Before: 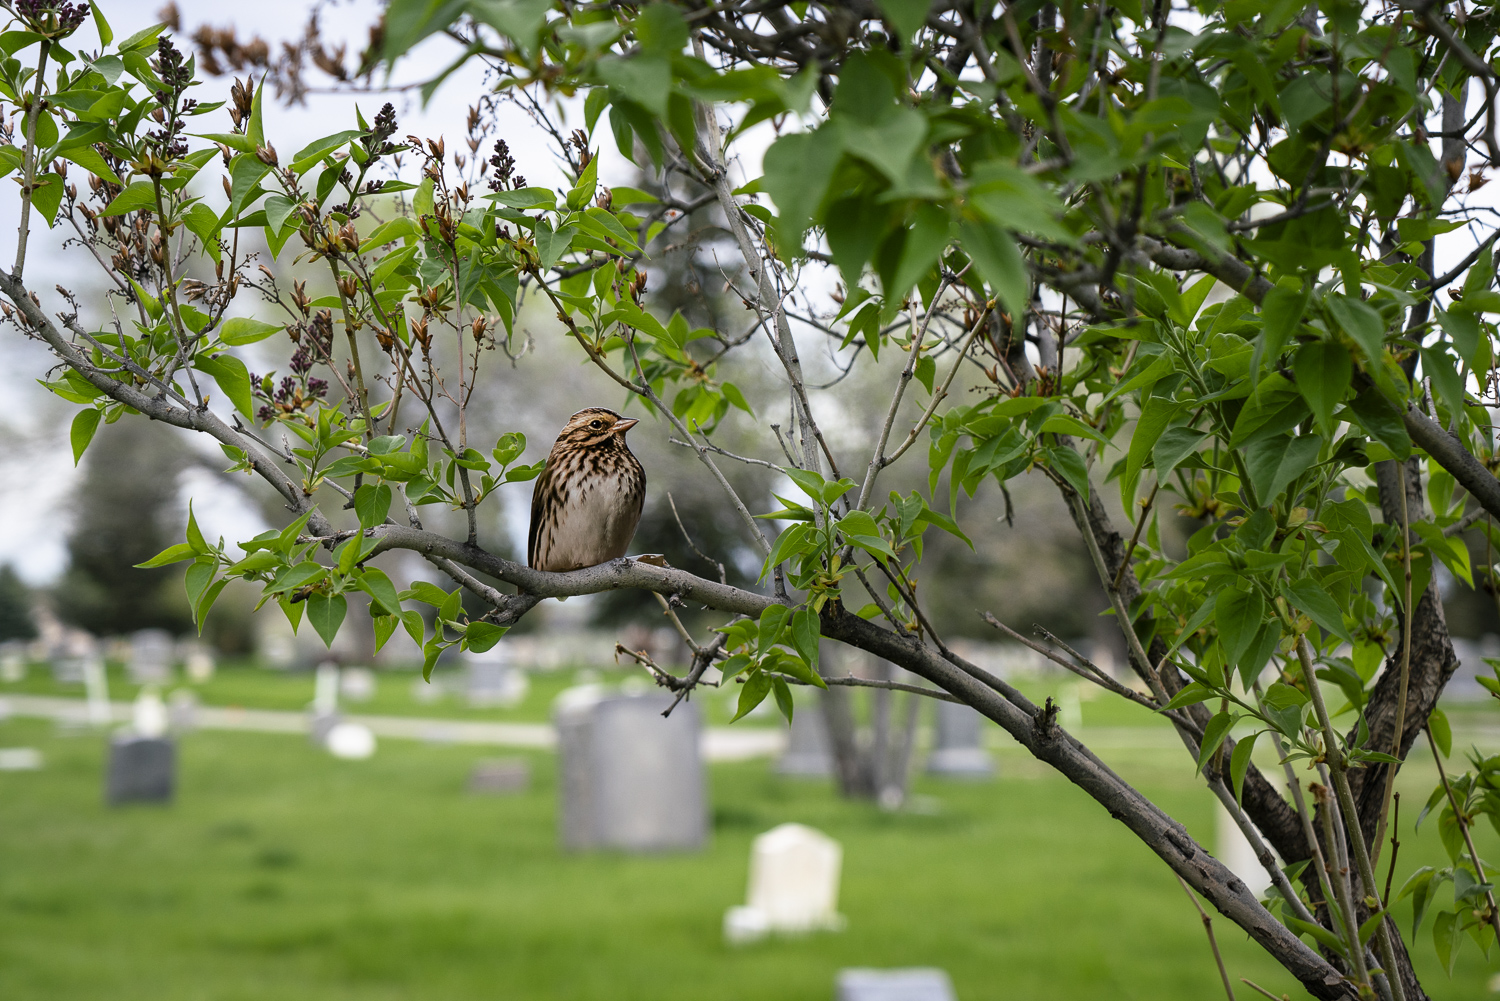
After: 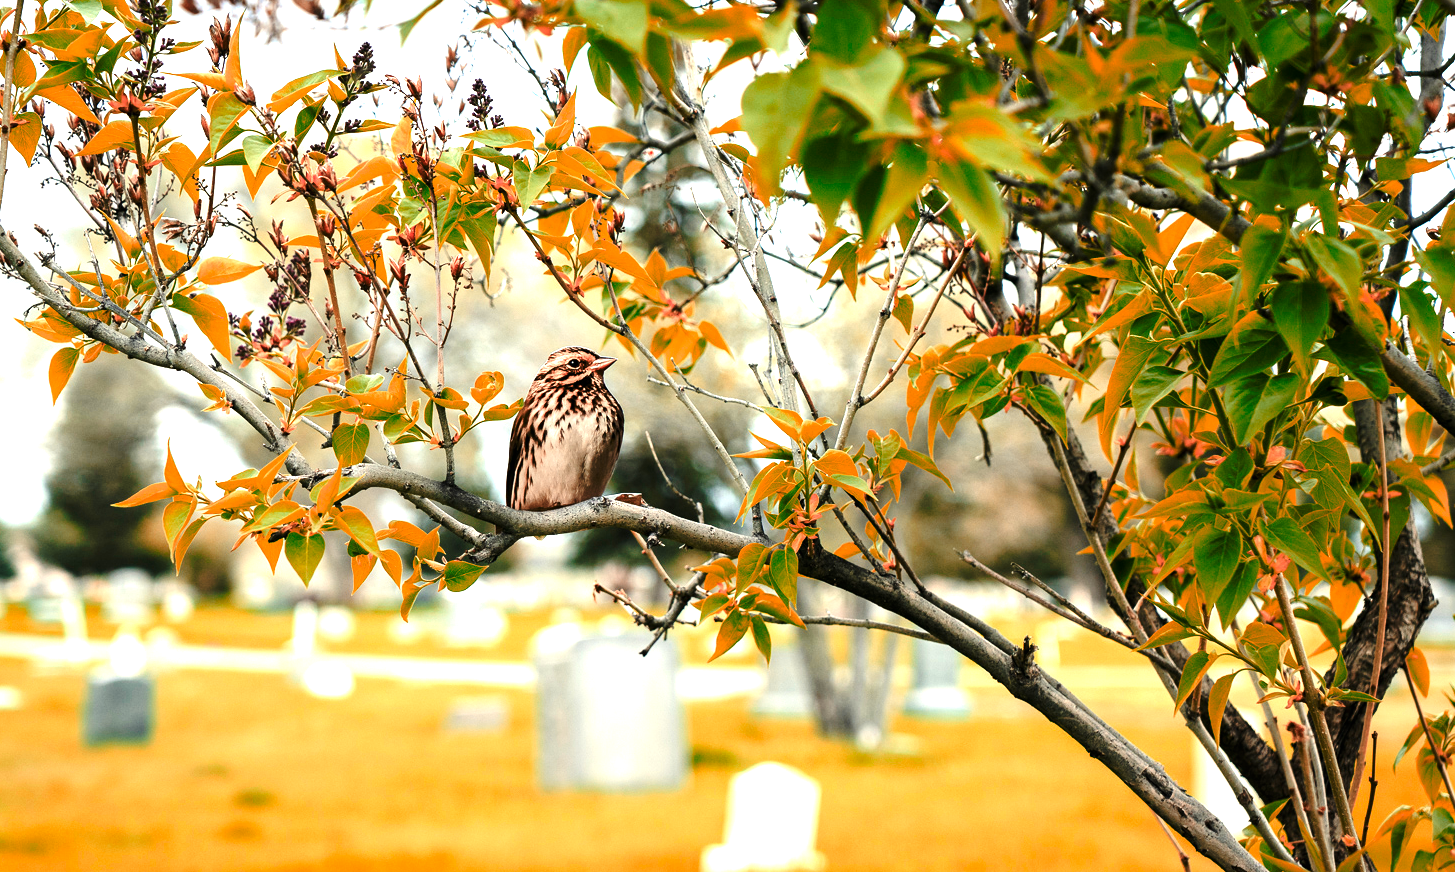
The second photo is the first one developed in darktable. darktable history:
color correction: highlights a* -5.68, highlights b* 11.27
crop: left 1.497%, top 6.155%, right 1.486%, bottom 6.706%
exposure: black level correction 0, exposure 1.2 EV, compensate highlight preservation false
shadows and highlights: shadows -12.39, white point adjustment 4.08, highlights 28.53
tone equalizer: on, module defaults
color zones: curves: ch2 [(0, 0.5) (0.084, 0.497) (0.323, 0.335) (0.4, 0.497) (1, 0.5)]
base curve: curves: ch0 [(0, 0) (0.073, 0.04) (0.157, 0.139) (0.492, 0.492) (0.758, 0.758) (1, 1)], preserve colors none
